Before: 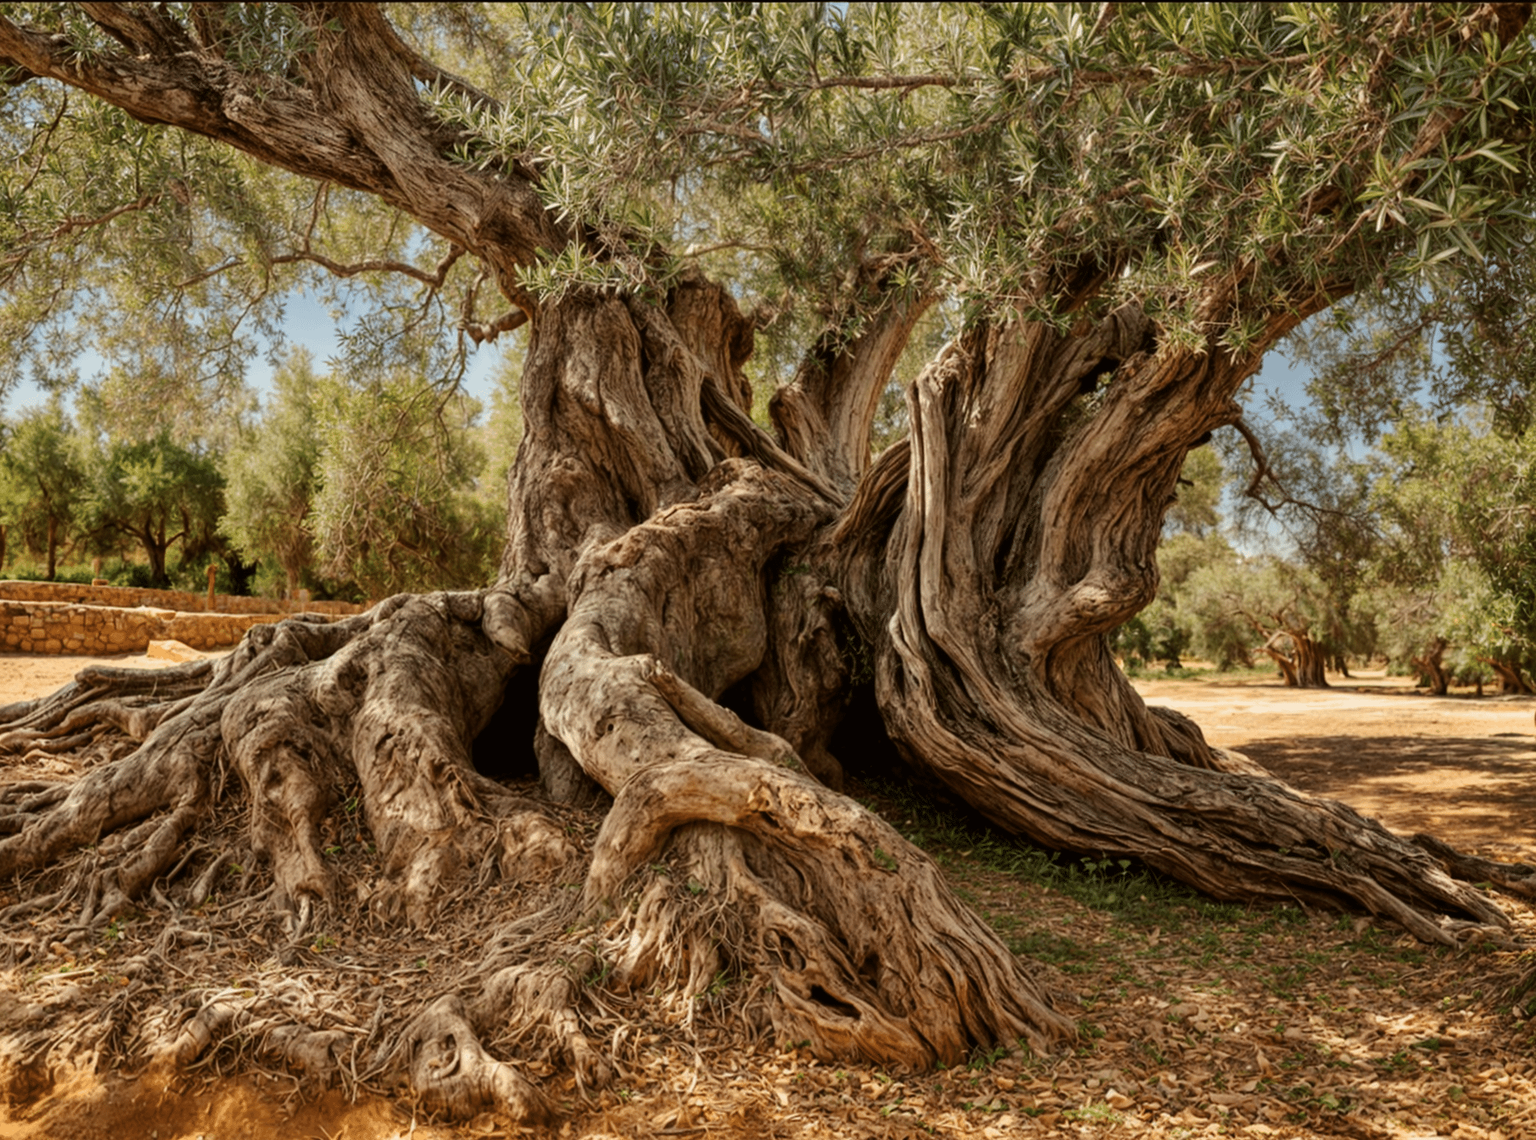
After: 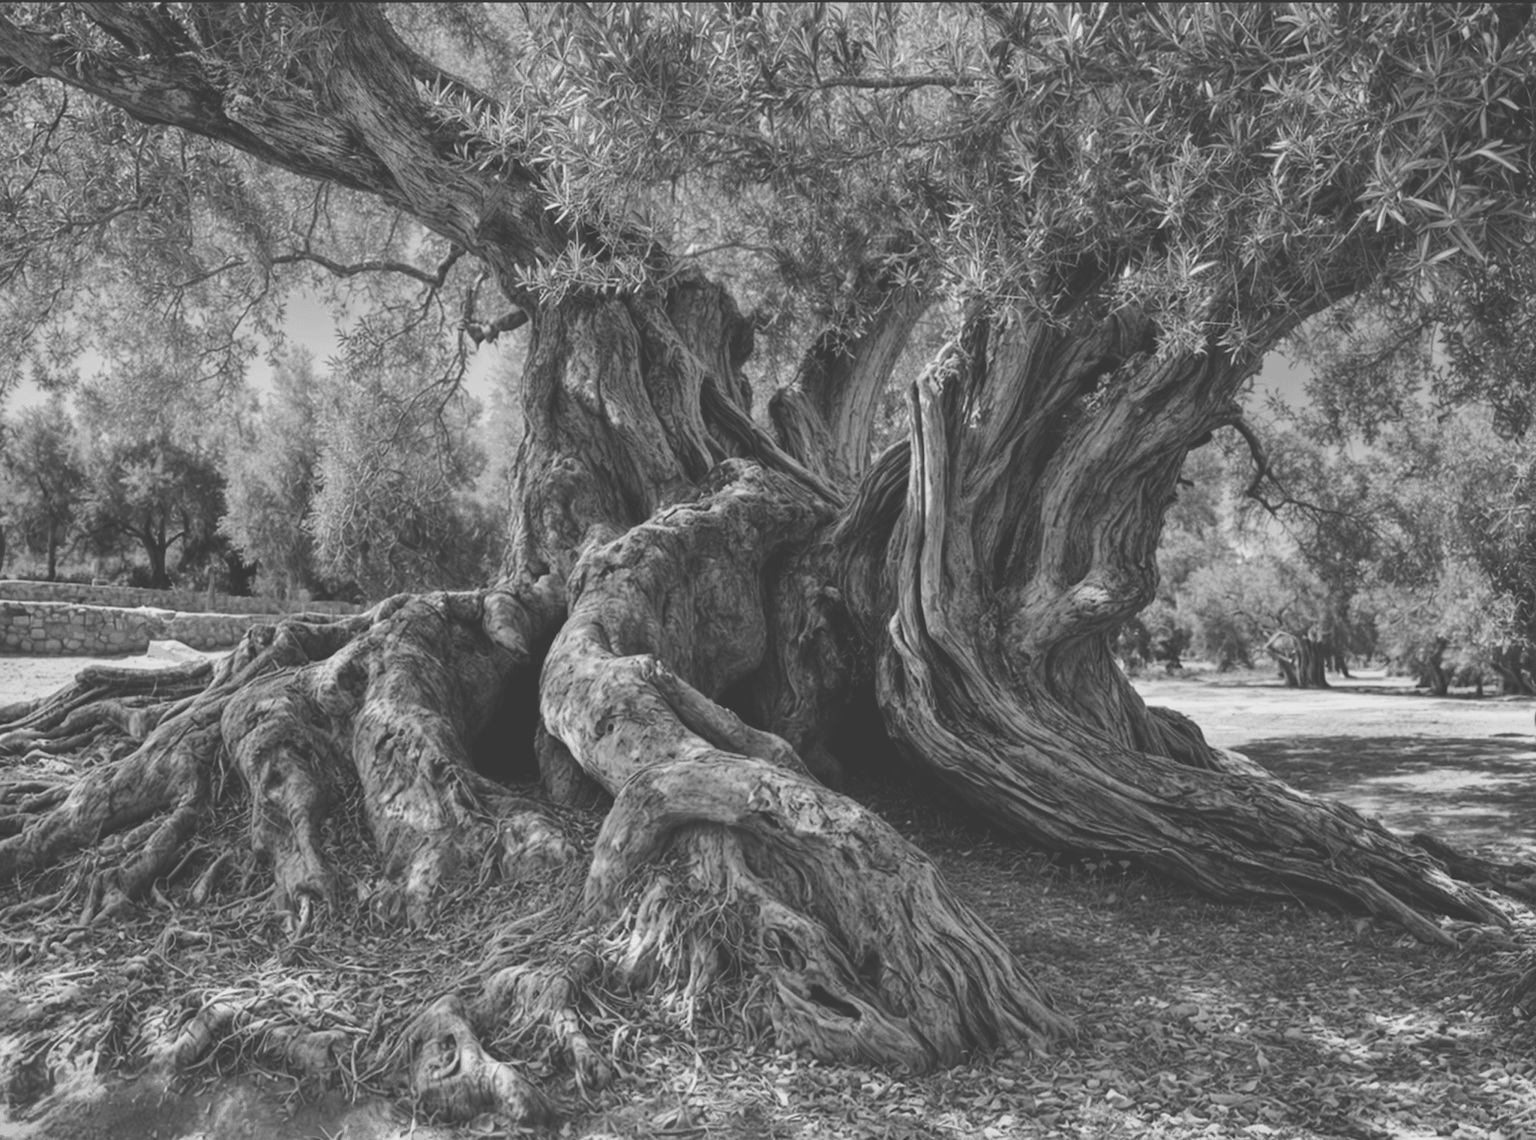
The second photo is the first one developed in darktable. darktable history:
monochrome: a 73.58, b 64.21
bloom: size 3%, threshold 100%, strength 0%
exposure: black level correction -0.041, exposure 0.064 EV, compensate highlight preservation false
